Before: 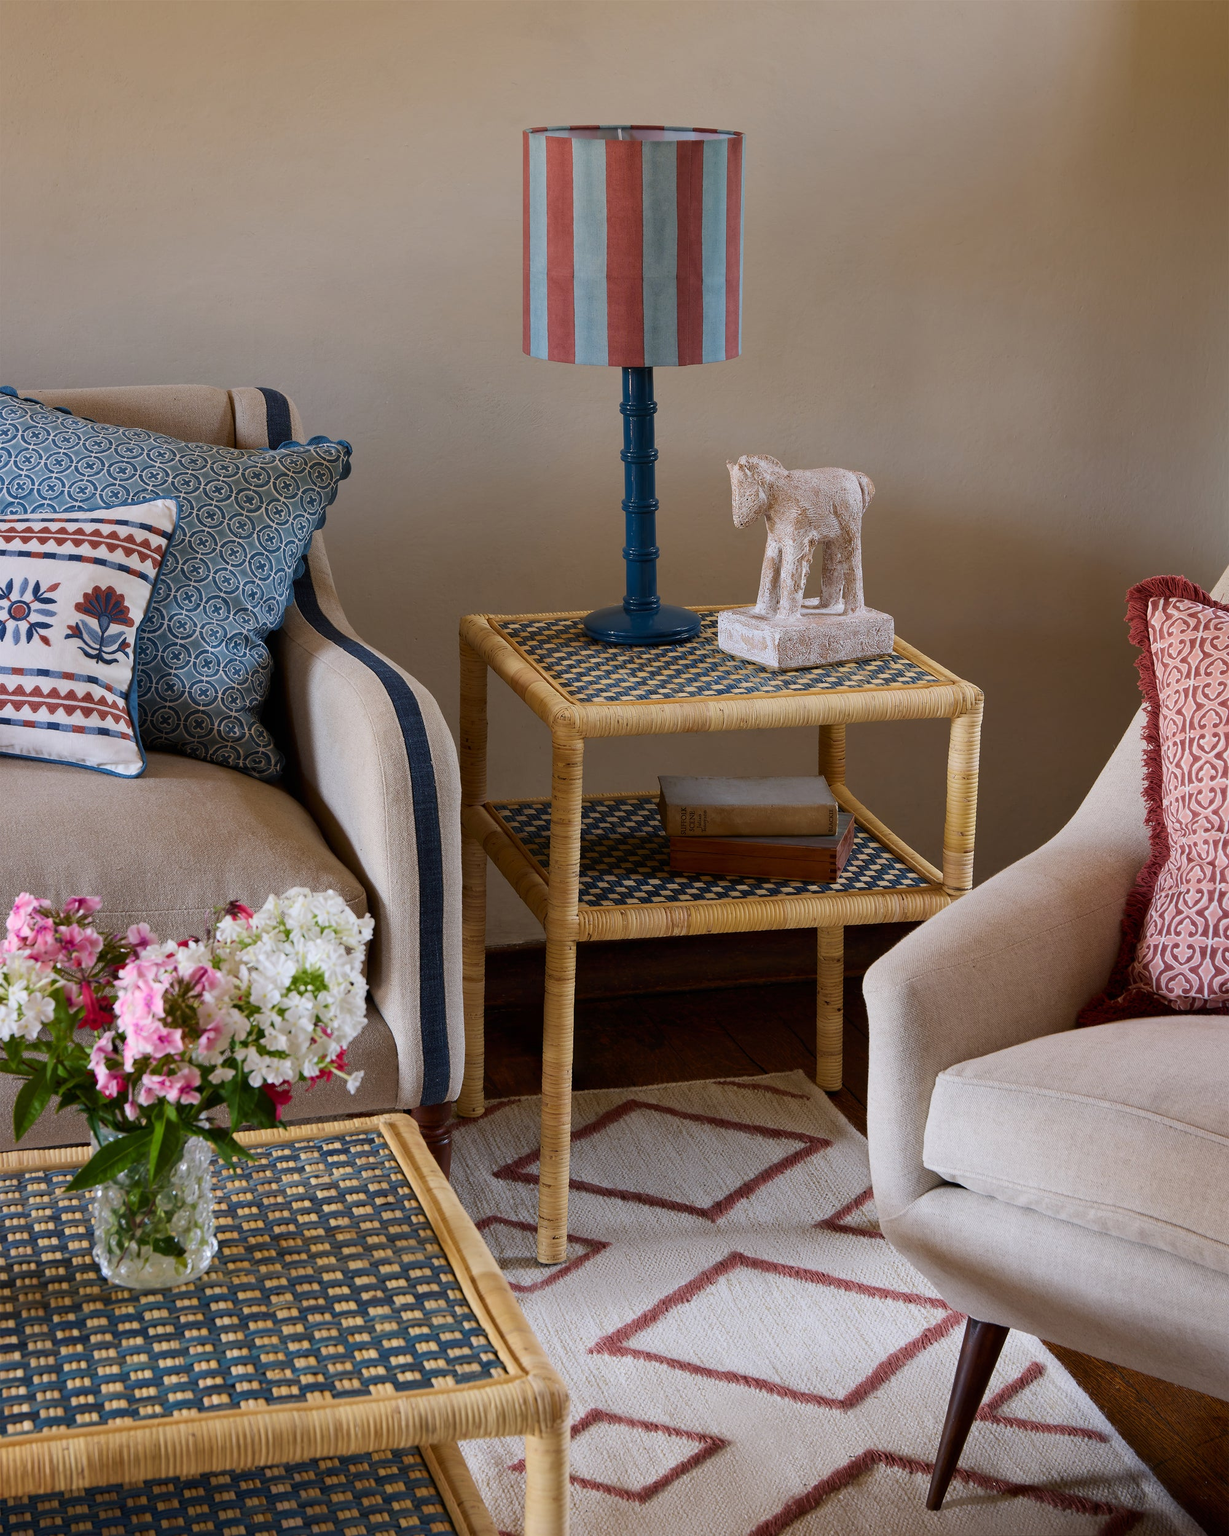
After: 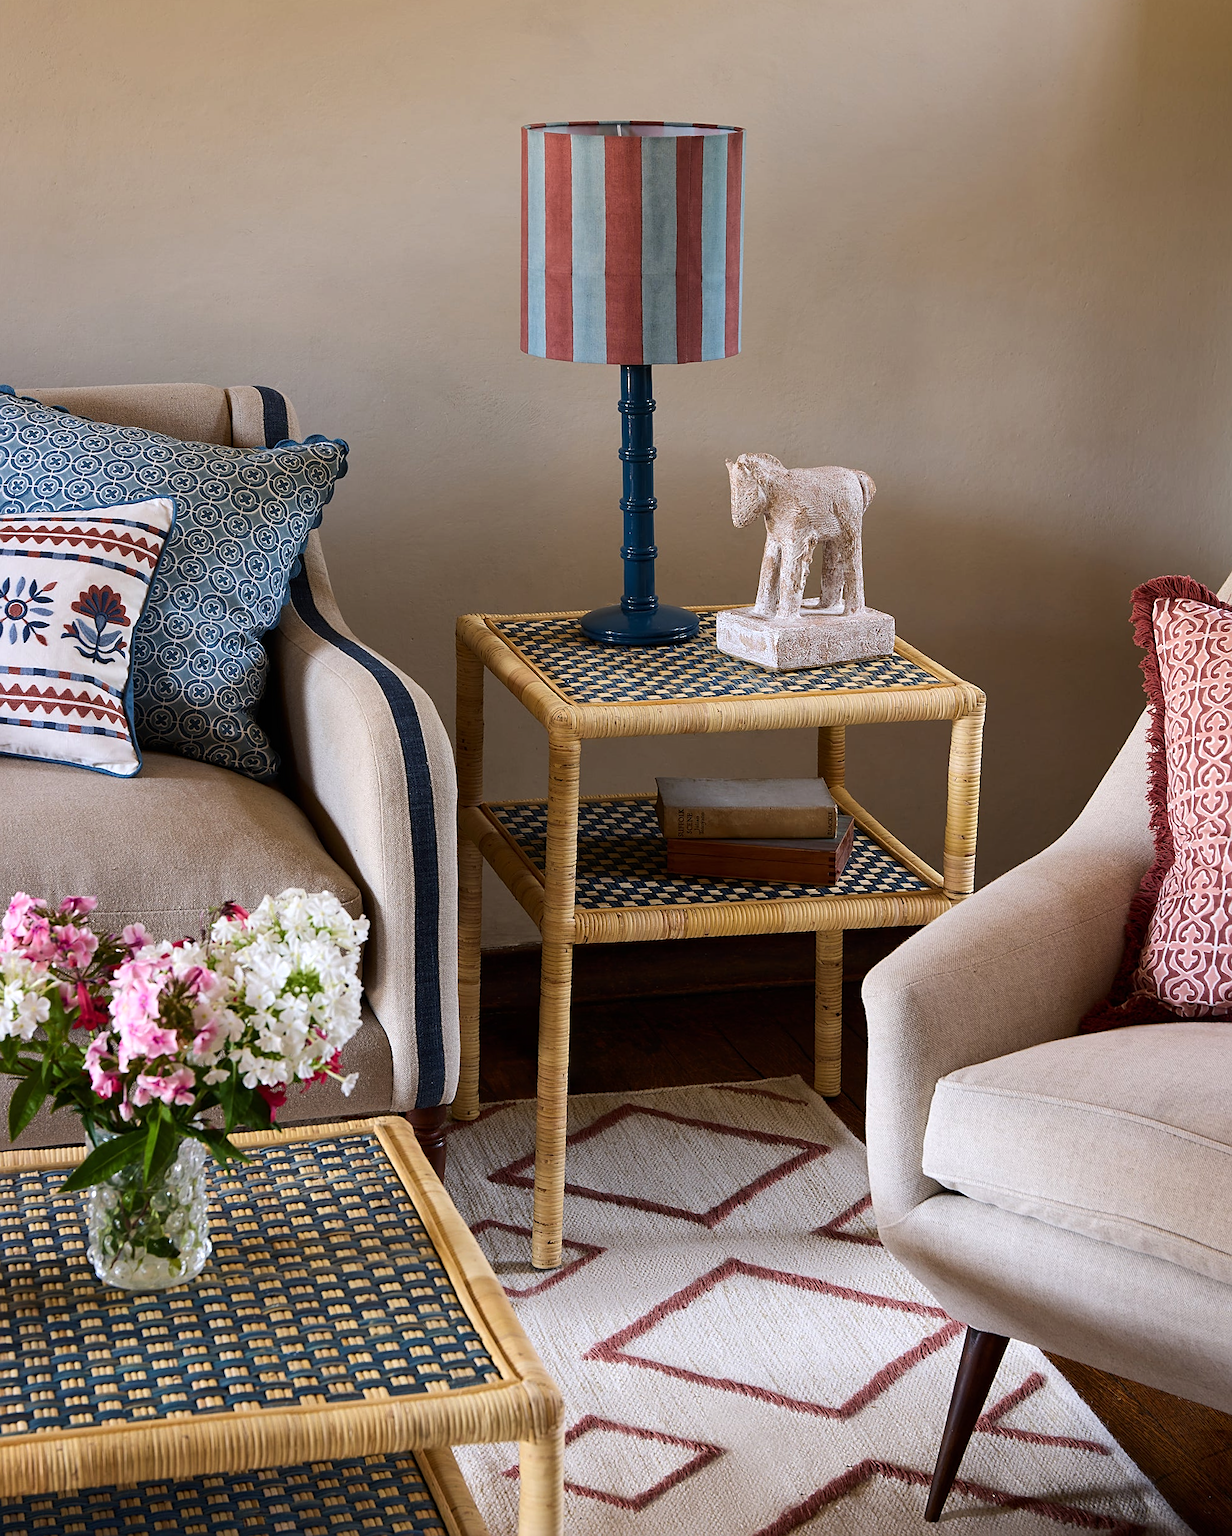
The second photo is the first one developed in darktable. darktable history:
tone equalizer: -8 EV -0.417 EV, -7 EV -0.389 EV, -6 EV -0.333 EV, -5 EV -0.222 EV, -3 EV 0.222 EV, -2 EV 0.333 EV, -1 EV 0.389 EV, +0 EV 0.417 EV, edges refinement/feathering 500, mask exposure compensation -1.57 EV, preserve details no
sharpen: on, module defaults
rotate and perspective: rotation 0.192°, lens shift (horizontal) -0.015, crop left 0.005, crop right 0.996, crop top 0.006, crop bottom 0.99
